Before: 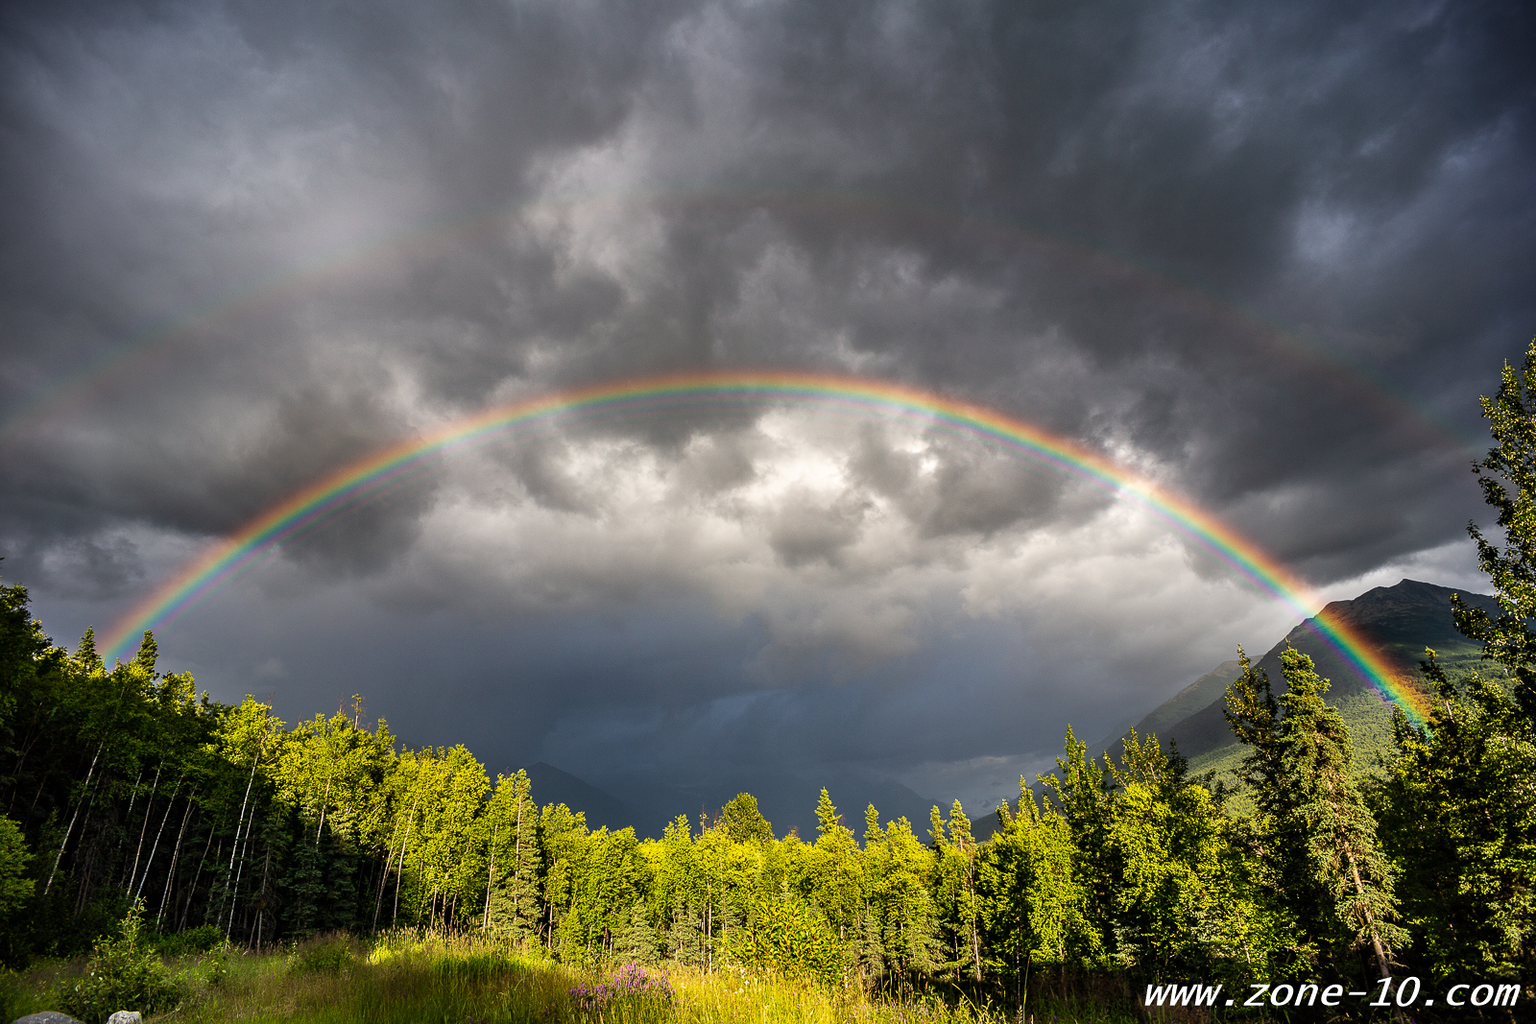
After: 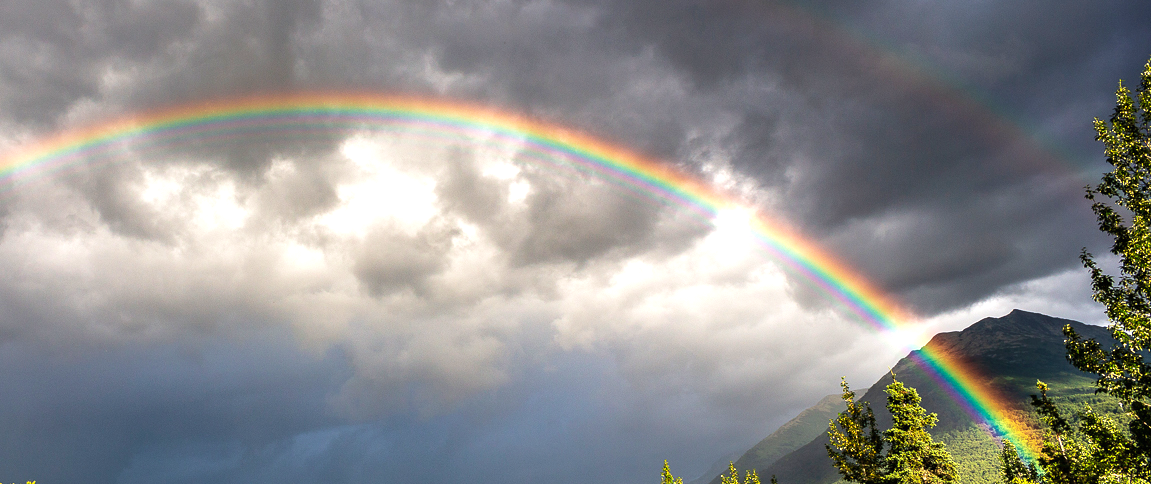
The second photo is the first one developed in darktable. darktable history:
velvia: on, module defaults
exposure: black level correction 0, exposure 0.599 EV, compensate exposure bias true, compensate highlight preservation false
crop and rotate: left 28.053%, top 27.635%, bottom 26.943%
